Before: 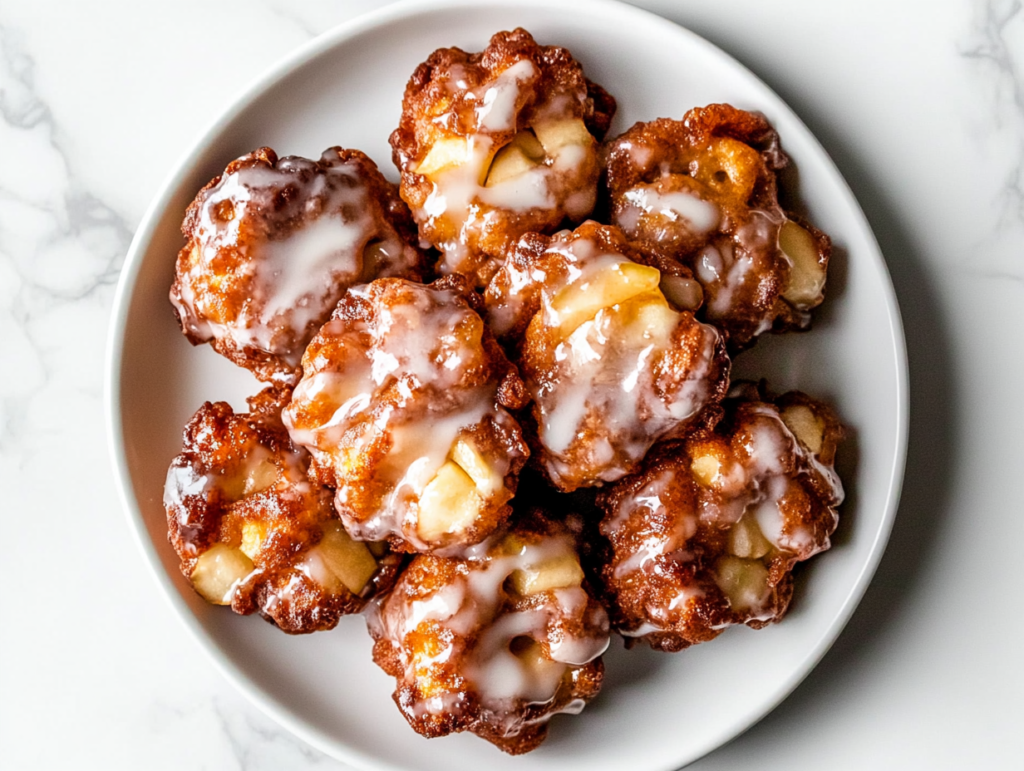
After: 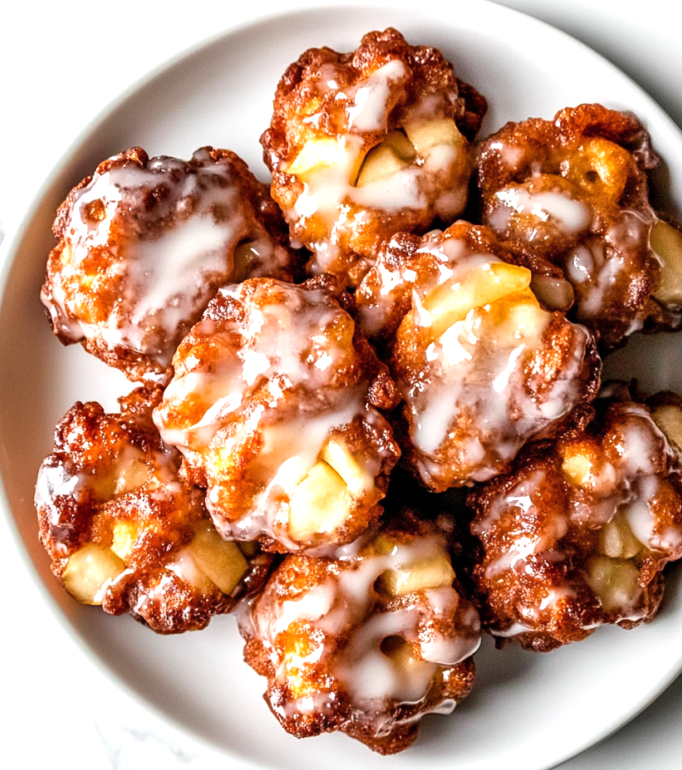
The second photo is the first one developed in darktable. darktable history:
crop and rotate: left 12.673%, right 20.66%
exposure: black level correction 0, exposure 0.4 EV, compensate exposure bias true, compensate highlight preservation false
